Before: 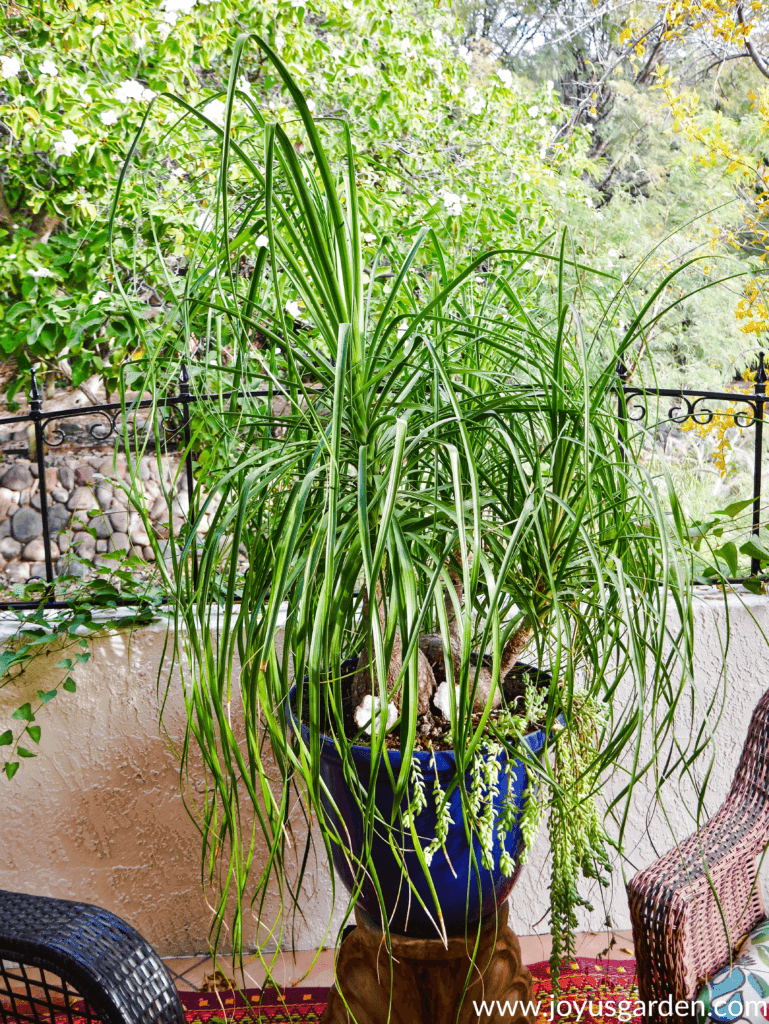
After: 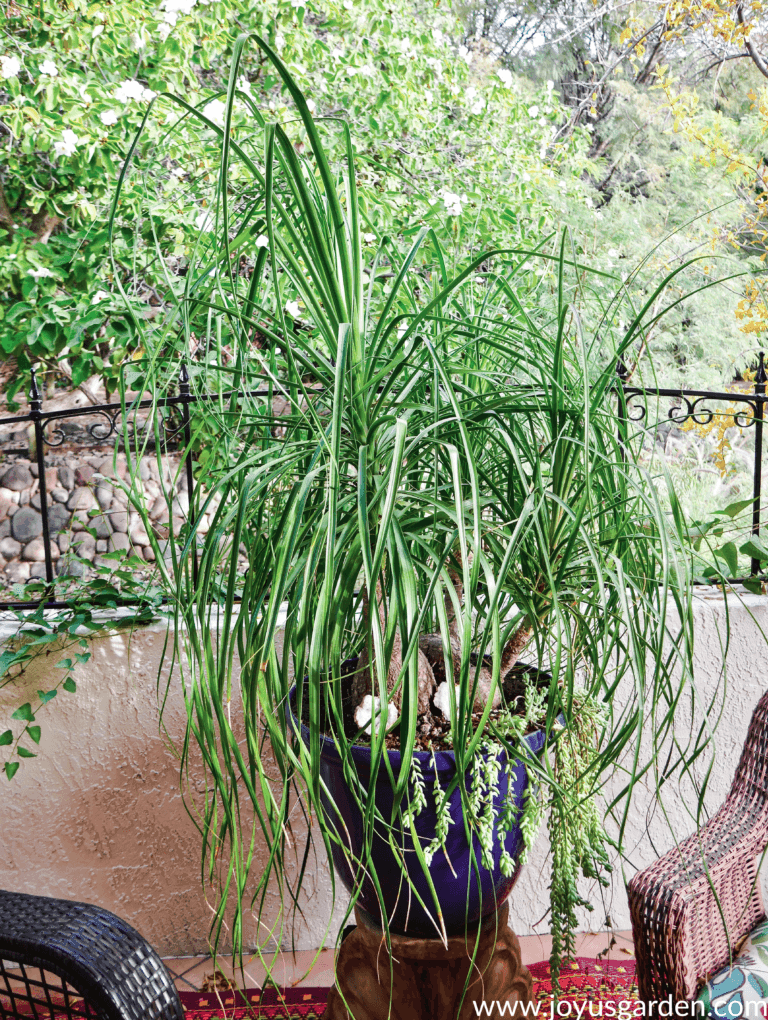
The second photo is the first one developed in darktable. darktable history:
crop: top 0.05%, bottom 0.098%
color contrast: blue-yellow contrast 0.7
